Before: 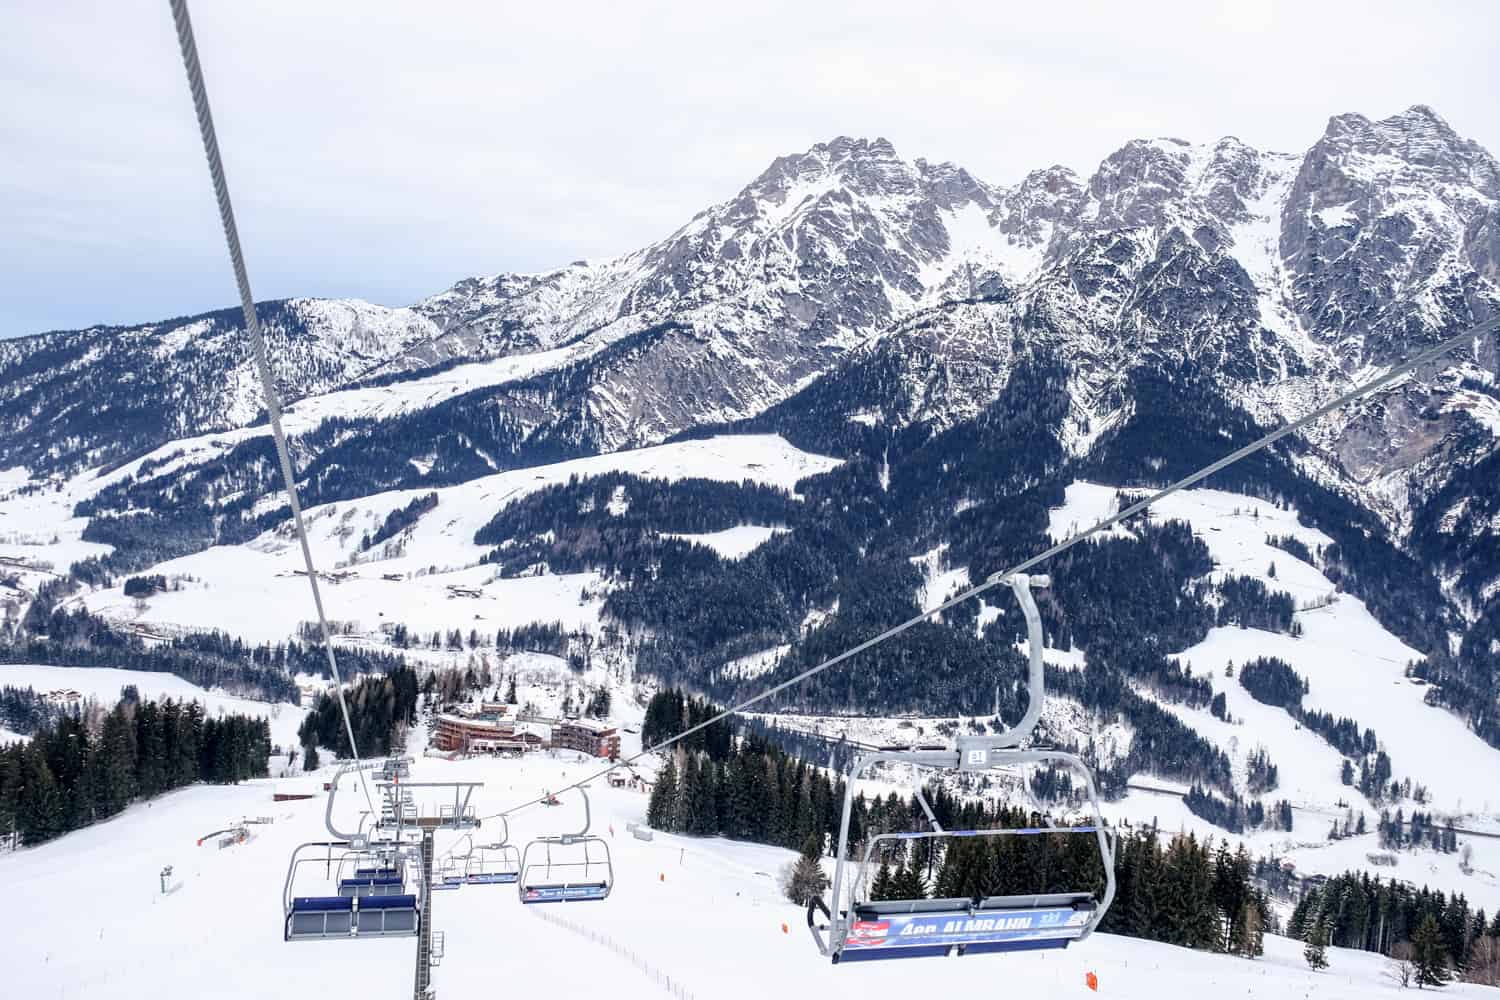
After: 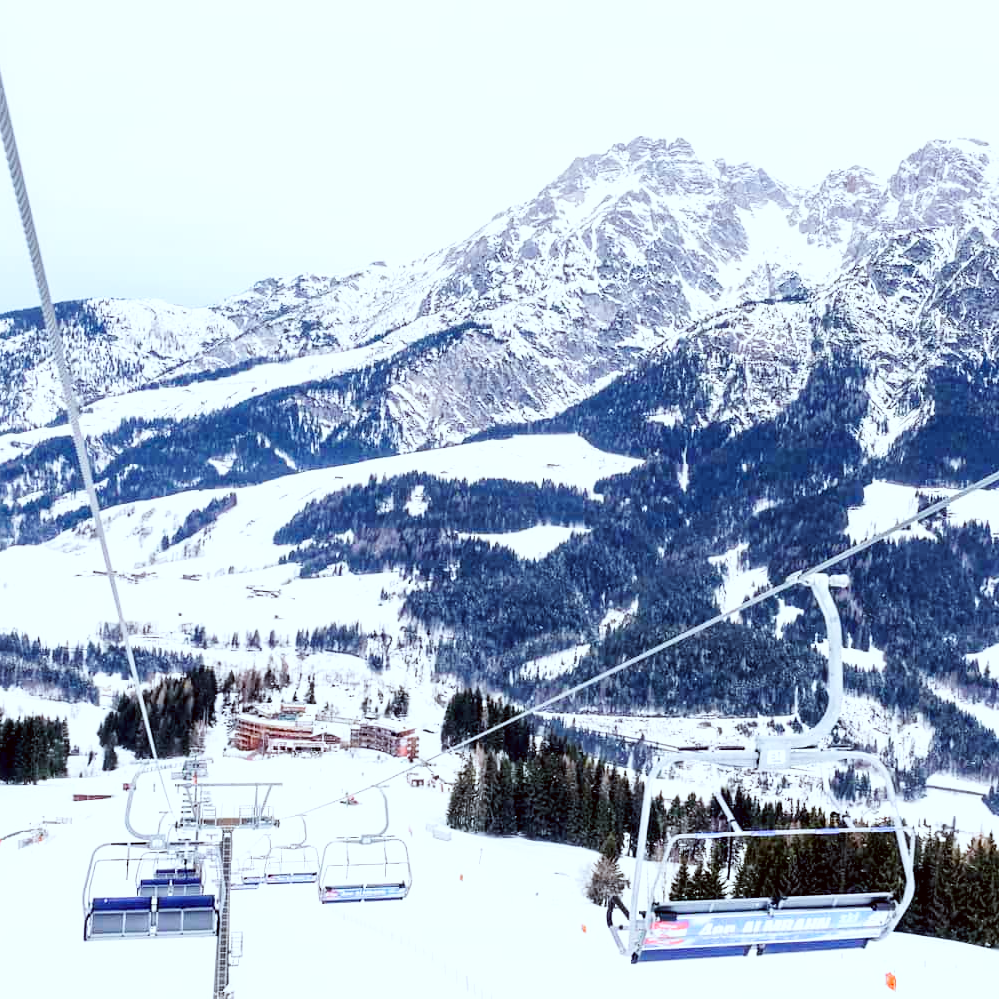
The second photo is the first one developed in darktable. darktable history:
color correction: highlights a* -3.46, highlights b* -6.89, shadows a* 3.26, shadows b* 5.47
tone equalizer: on, module defaults
base curve: curves: ch0 [(0, 0) (0.005, 0.002) (0.15, 0.3) (0.4, 0.7) (0.75, 0.95) (1, 1)], preserve colors none
crop and rotate: left 13.439%, right 19.941%
contrast brightness saturation: contrast 0.04, saturation 0.068
